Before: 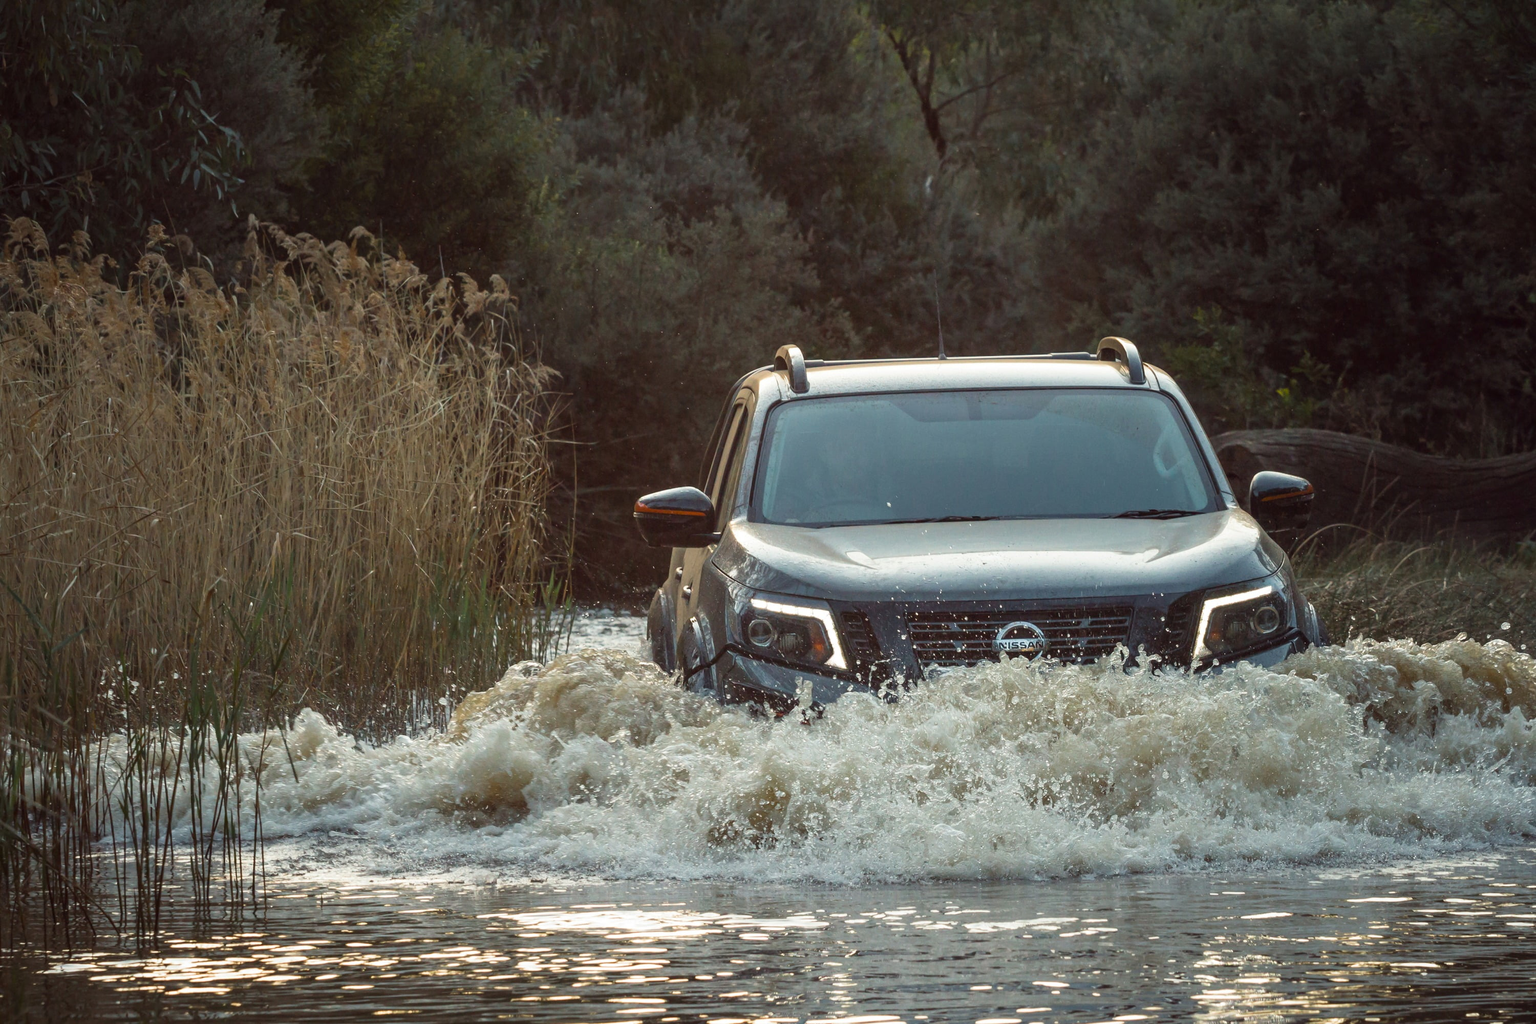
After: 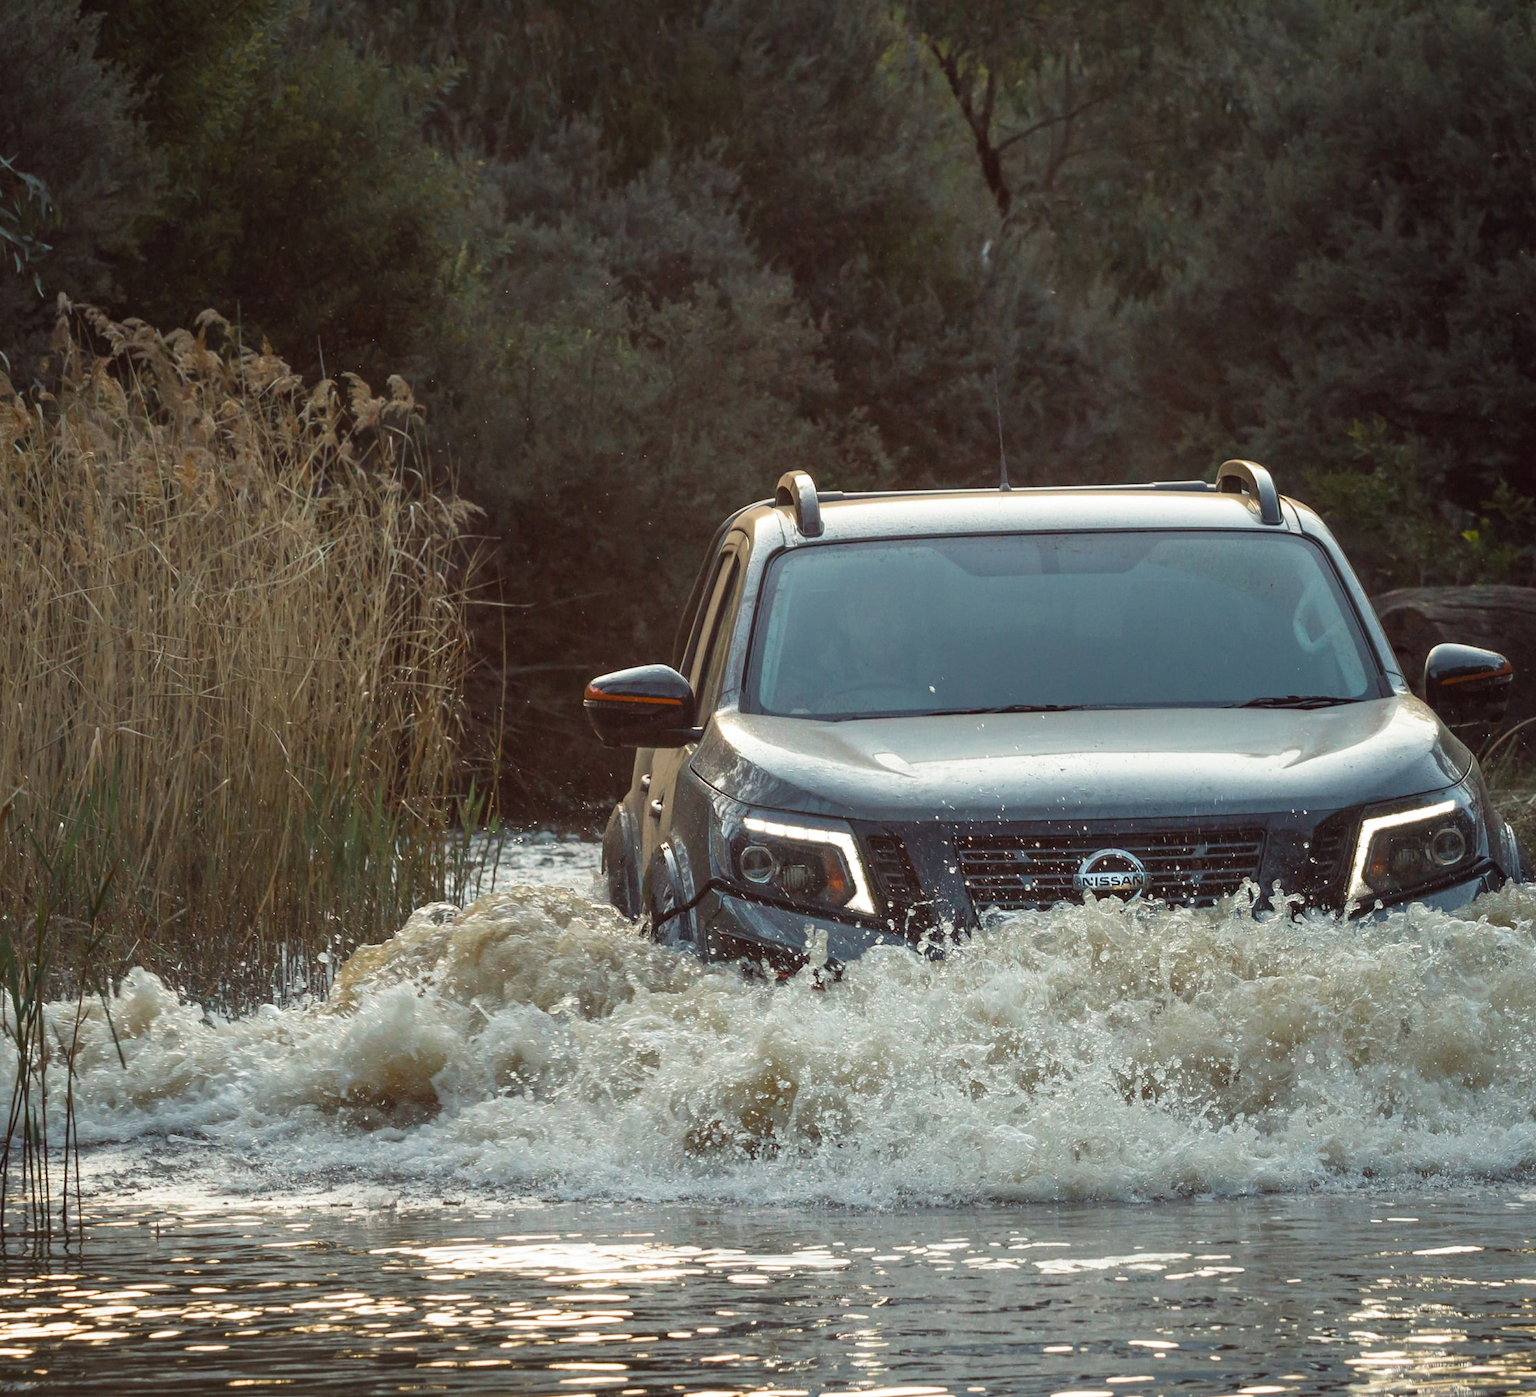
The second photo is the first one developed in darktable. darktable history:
crop: left 13.443%, right 13.31%
